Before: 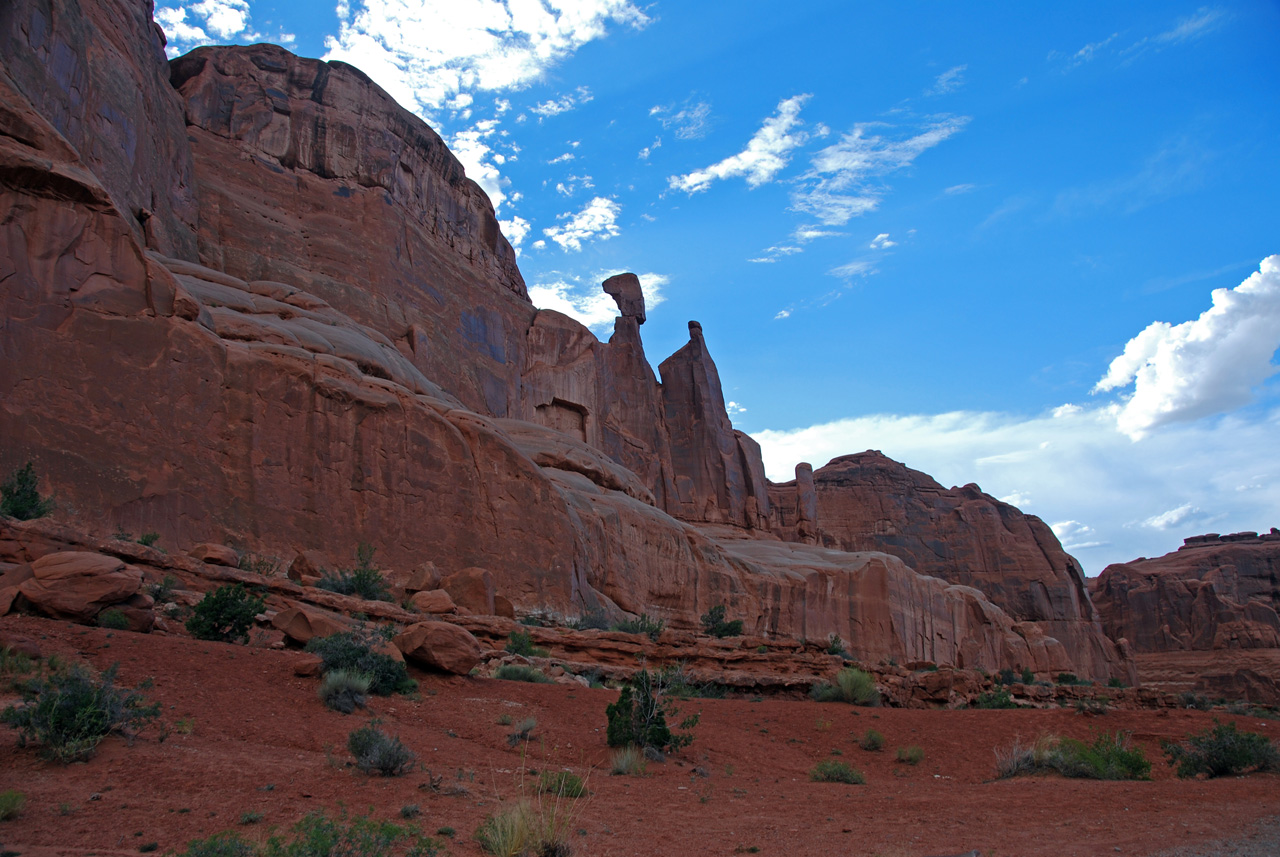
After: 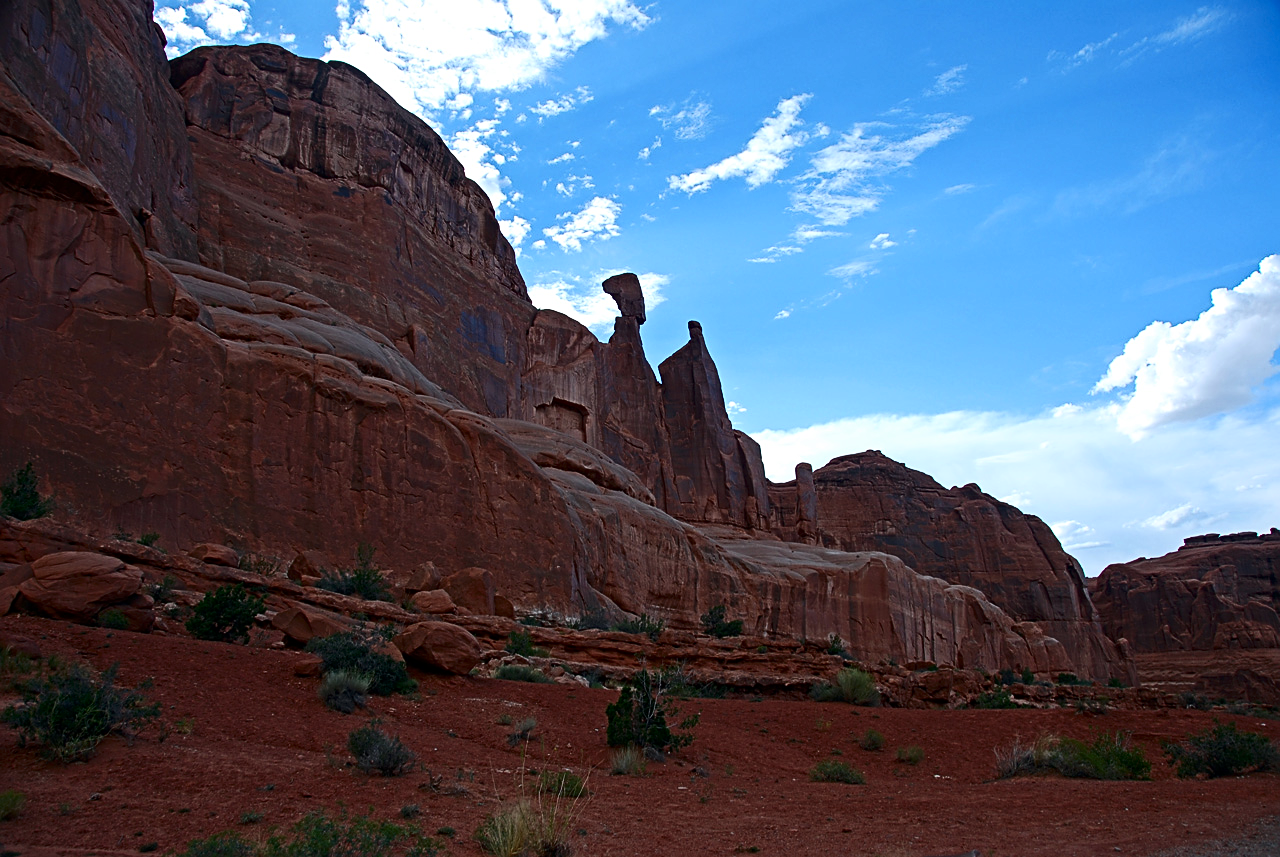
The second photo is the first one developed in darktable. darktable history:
sharpen: on, module defaults
contrast brightness saturation: contrast 0.295
